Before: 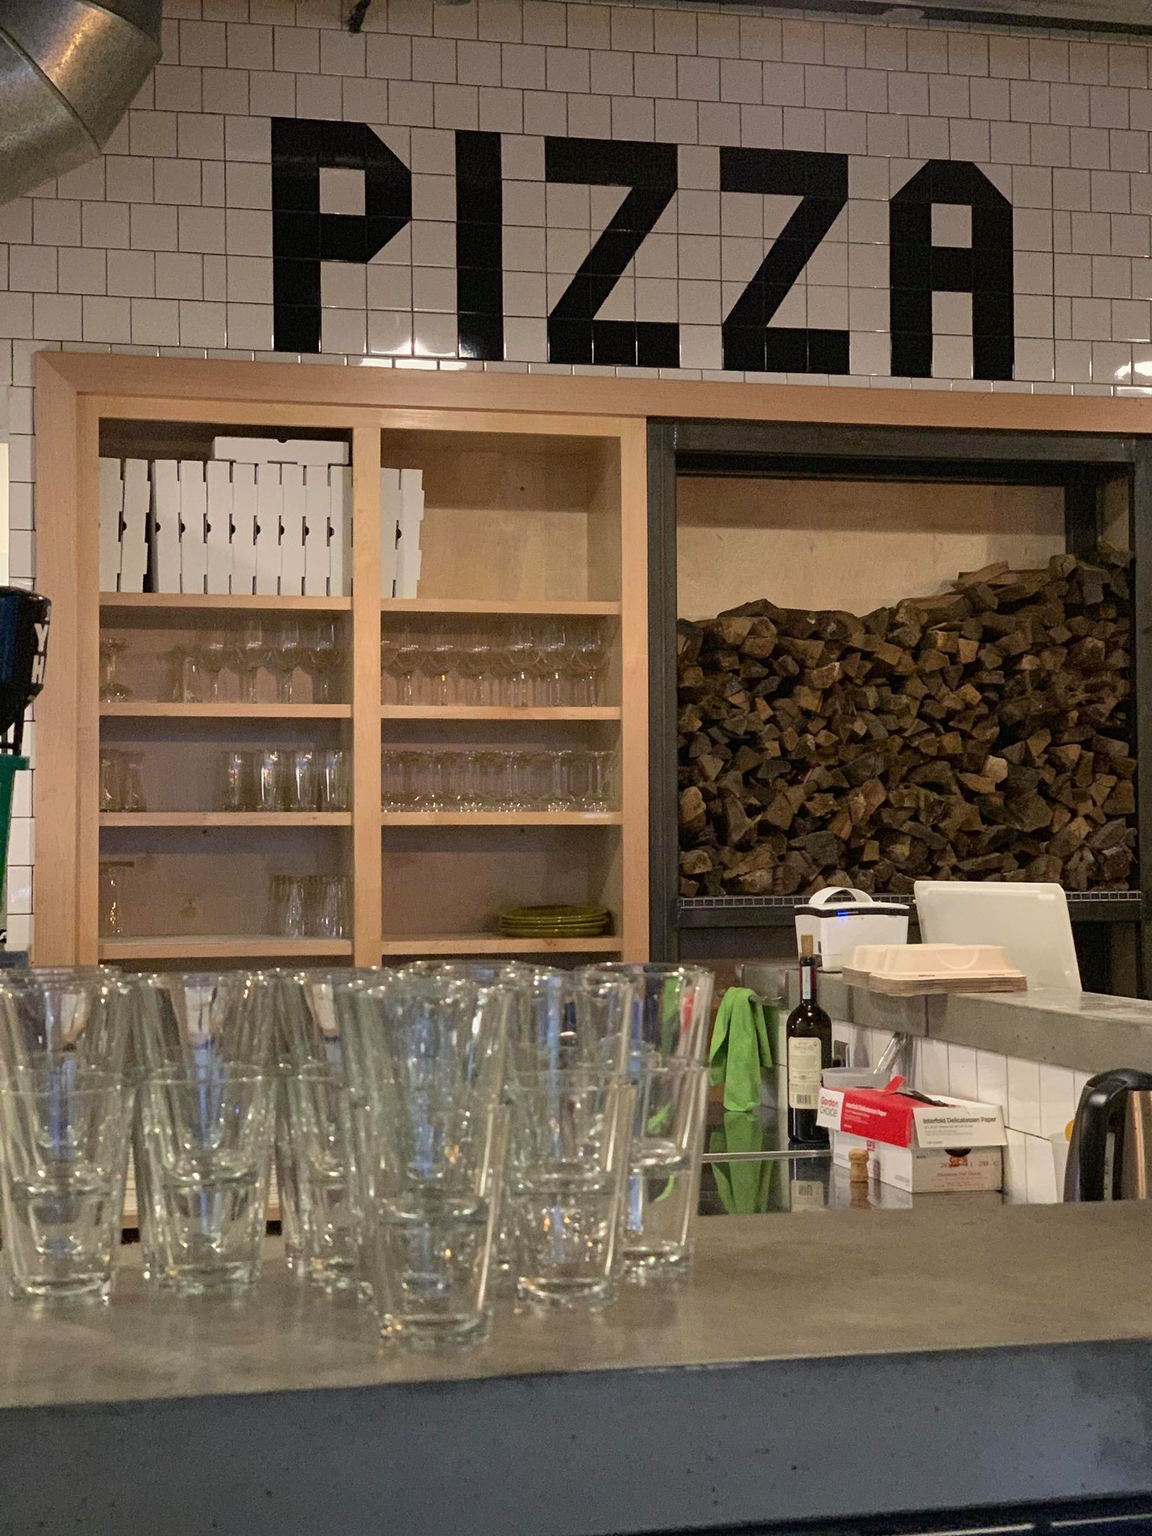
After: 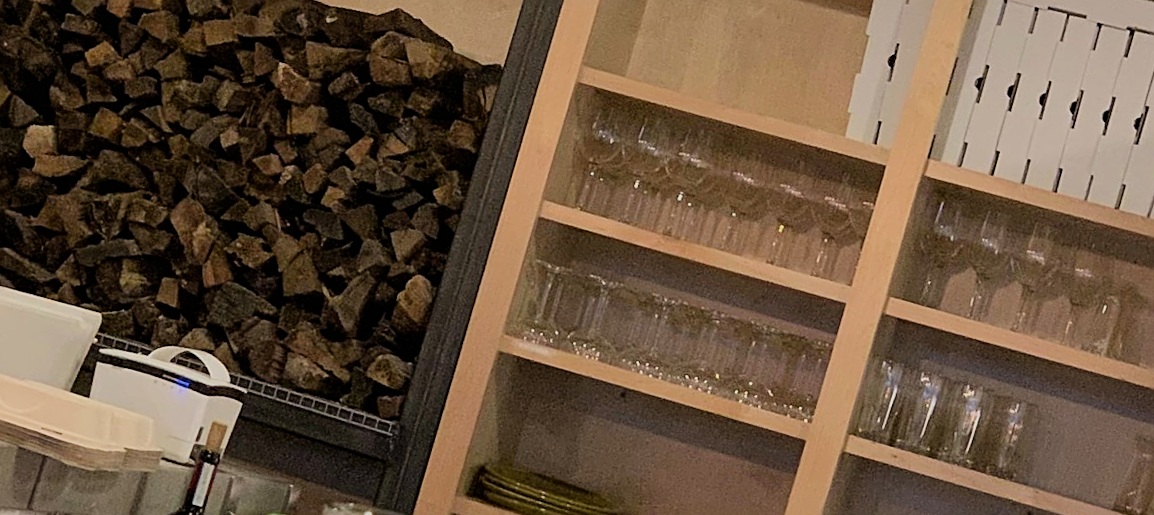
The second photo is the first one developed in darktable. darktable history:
crop and rotate: angle 16.12°, top 30.835%, bottom 35.653%
sharpen: on, module defaults
filmic rgb: black relative exposure -7.48 EV, white relative exposure 4.83 EV, hardness 3.4, color science v6 (2022)
